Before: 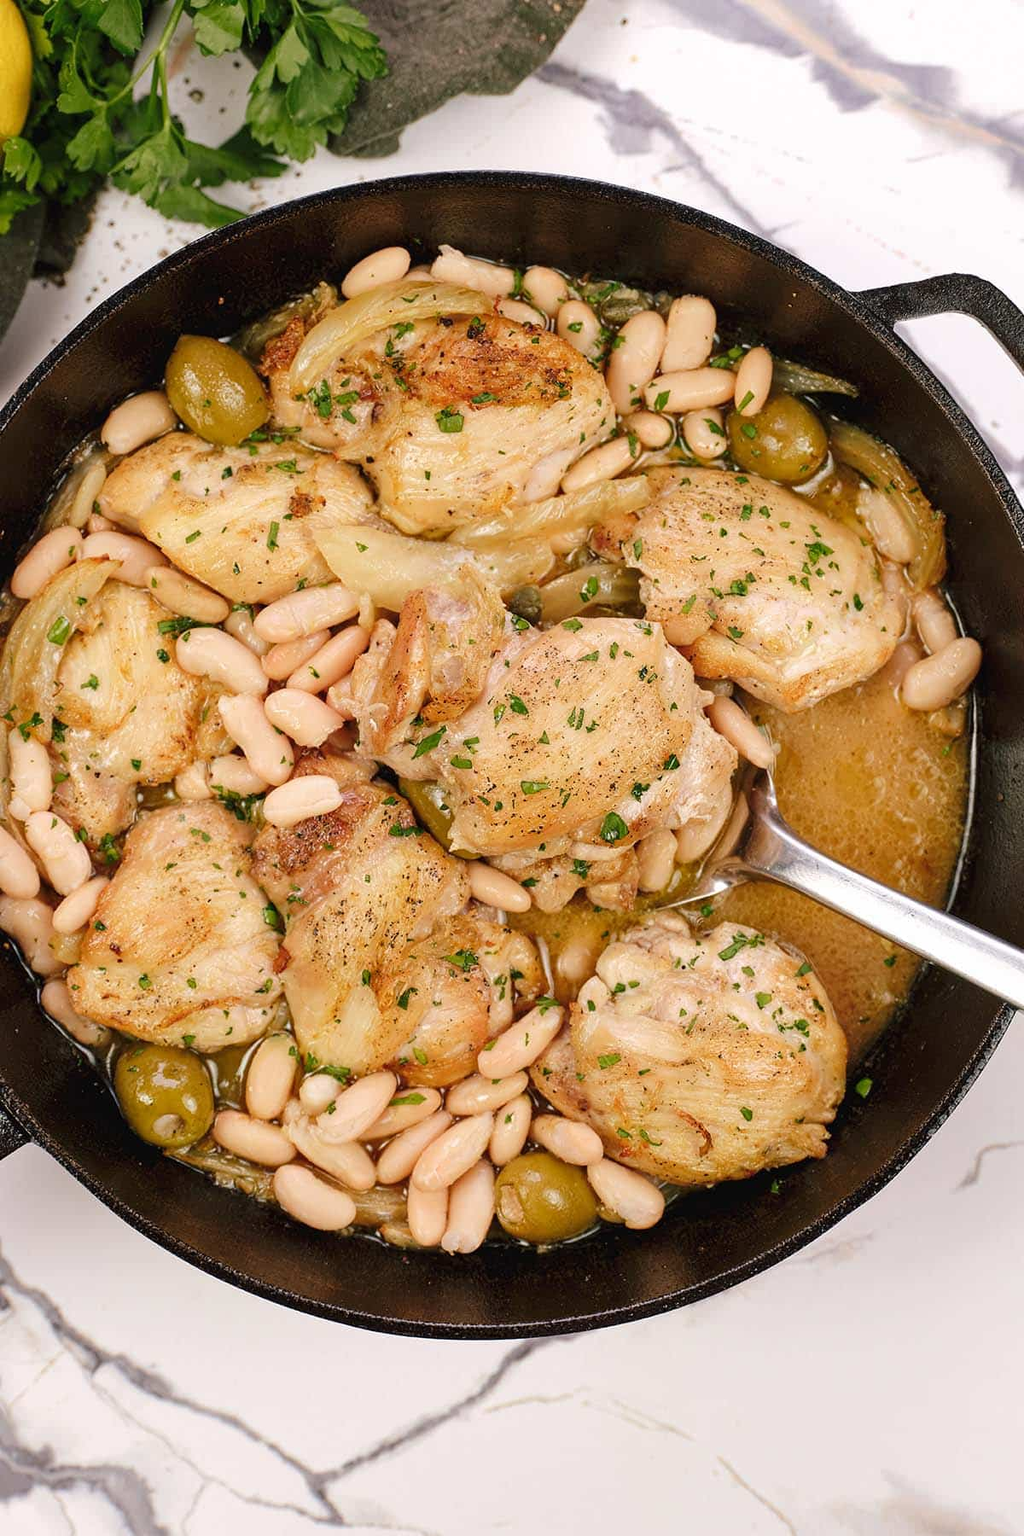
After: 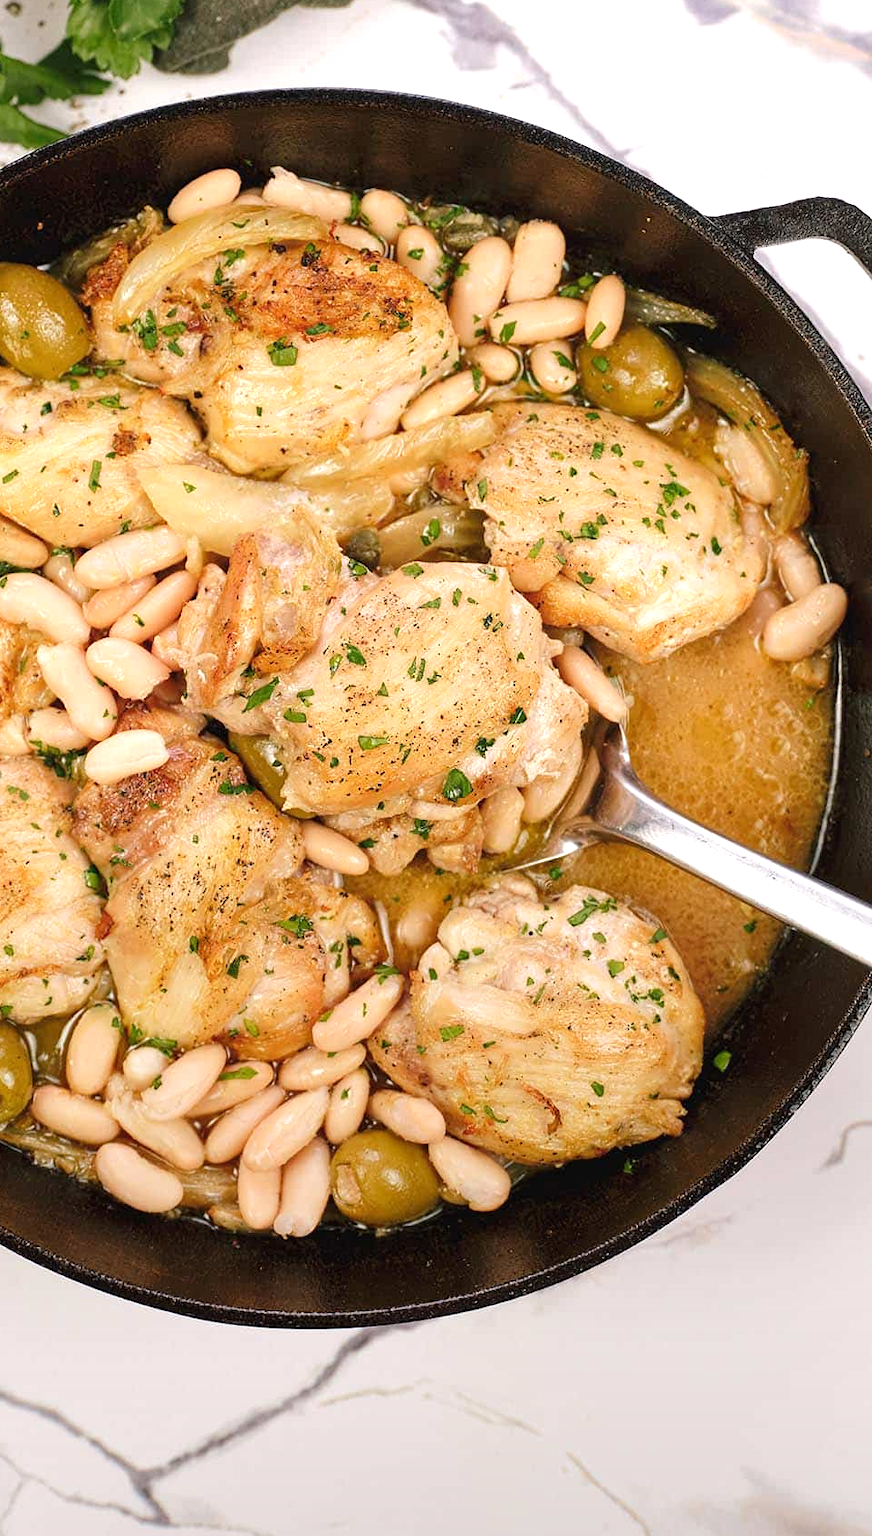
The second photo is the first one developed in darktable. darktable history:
graduated density: rotation -180°, offset 24.95
crop and rotate: left 17.959%, top 5.771%, right 1.742%
exposure: black level correction 0, exposure 0.4 EV, compensate exposure bias true, compensate highlight preservation false
